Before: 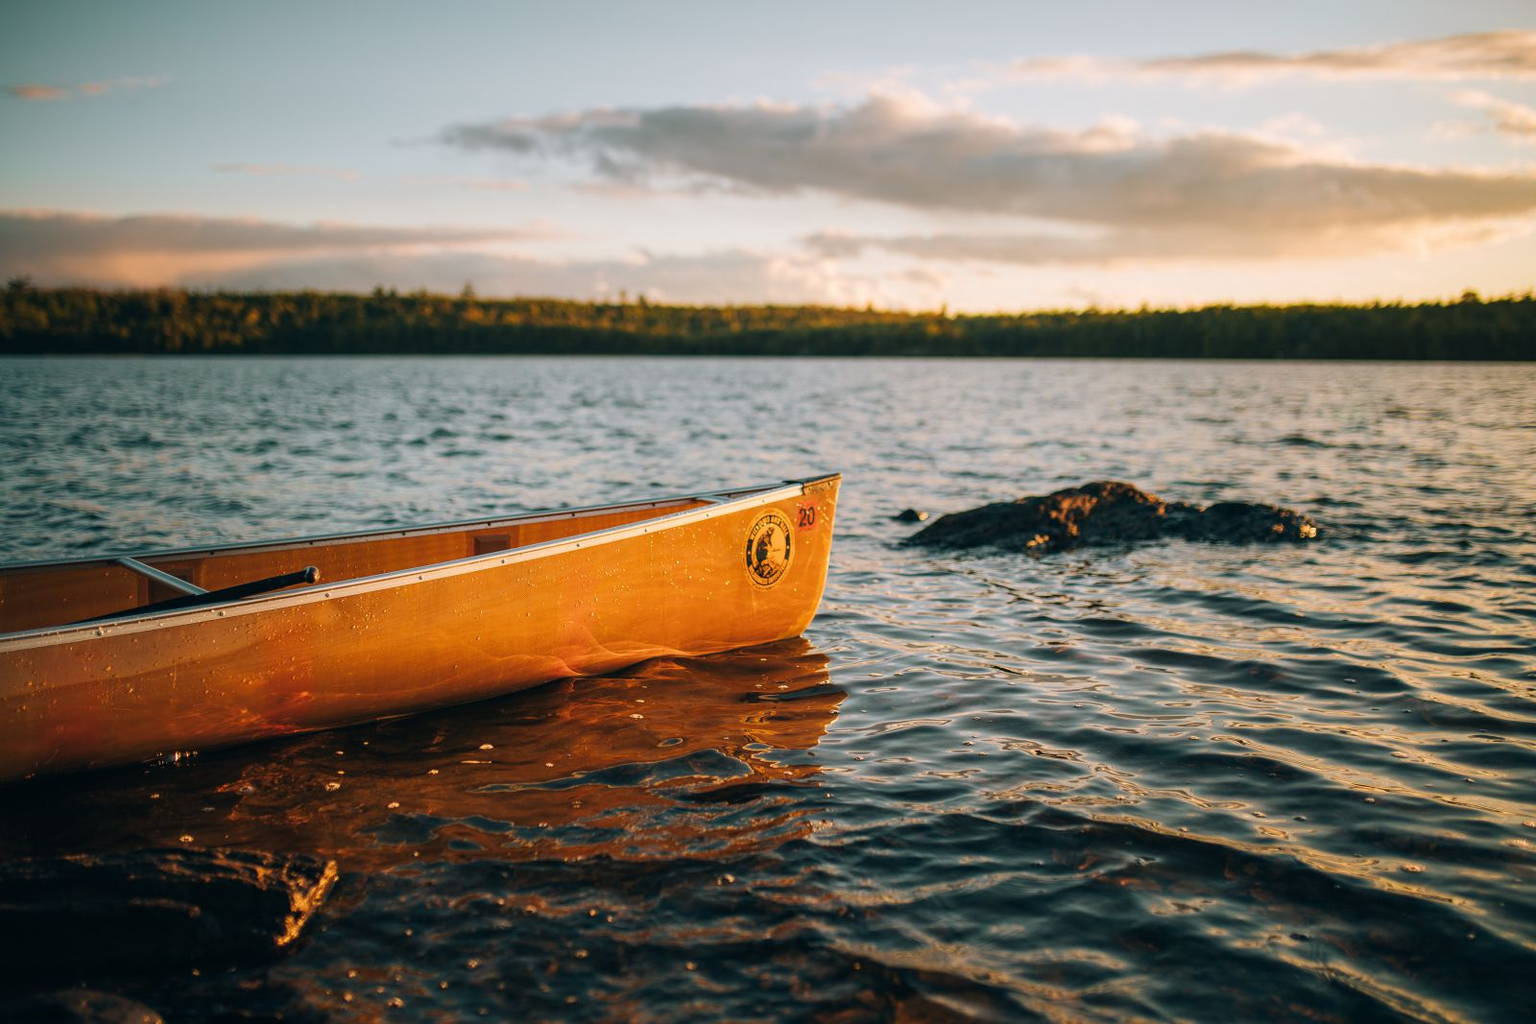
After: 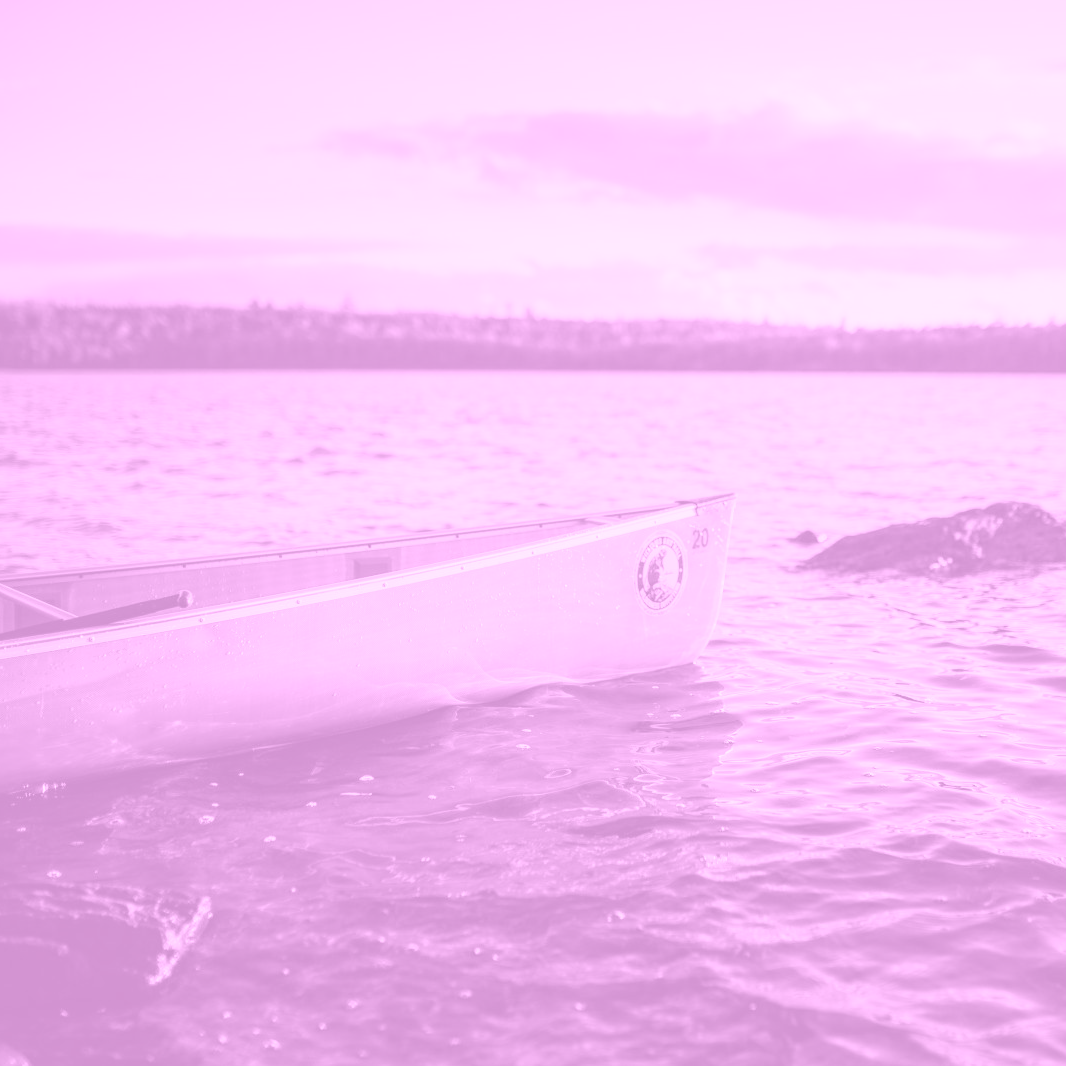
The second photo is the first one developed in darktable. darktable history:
colorize: hue 331.2°, saturation 75%, source mix 30.28%, lightness 70.52%, version 1
crop and rotate: left 8.786%, right 24.548%
exposure: black level correction 0.001, exposure 0.5 EV, compensate exposure bias true, compensate highlight preservation false
